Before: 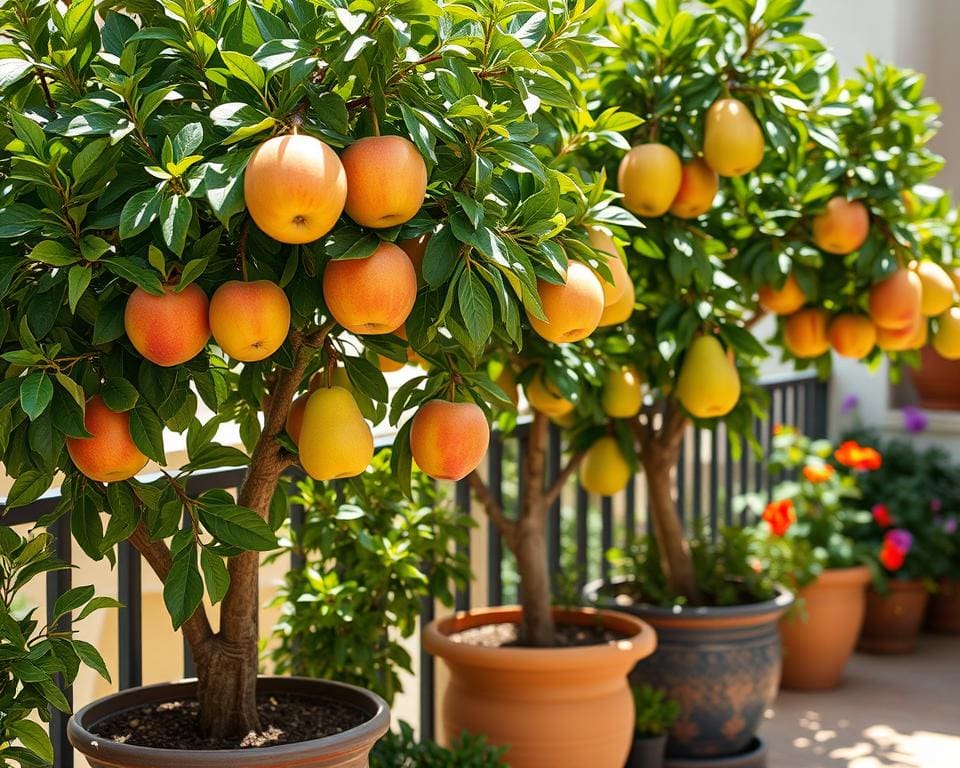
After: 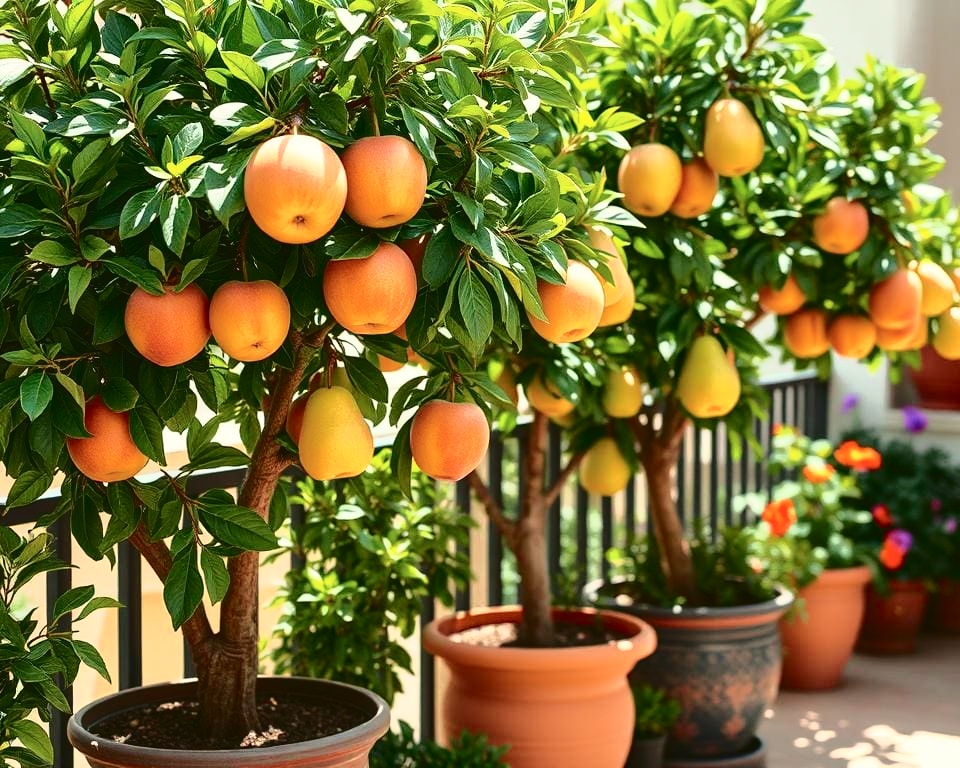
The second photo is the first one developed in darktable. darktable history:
tone curve: curves: ch0 [(0, 0.039) (0.194, 0.159) (0.469, 0.544) (0.693, 0.77) (0.751, 0.871) (1, 1)]; ch1 [(0, 0) (0.508, 0.506) (0.547, 0.563) (0.592, 0.631) (0.715, 0.706) (1, 1)]; ch2 [(0, 0) (0.243, 0.175) (0.362, 0.301) (0.492, 0.515) (0.544, 0.557) (0.595, 0.612) (0.631, 0.641) (1, 1)], color space Lab, independent channels, preserve colors none
